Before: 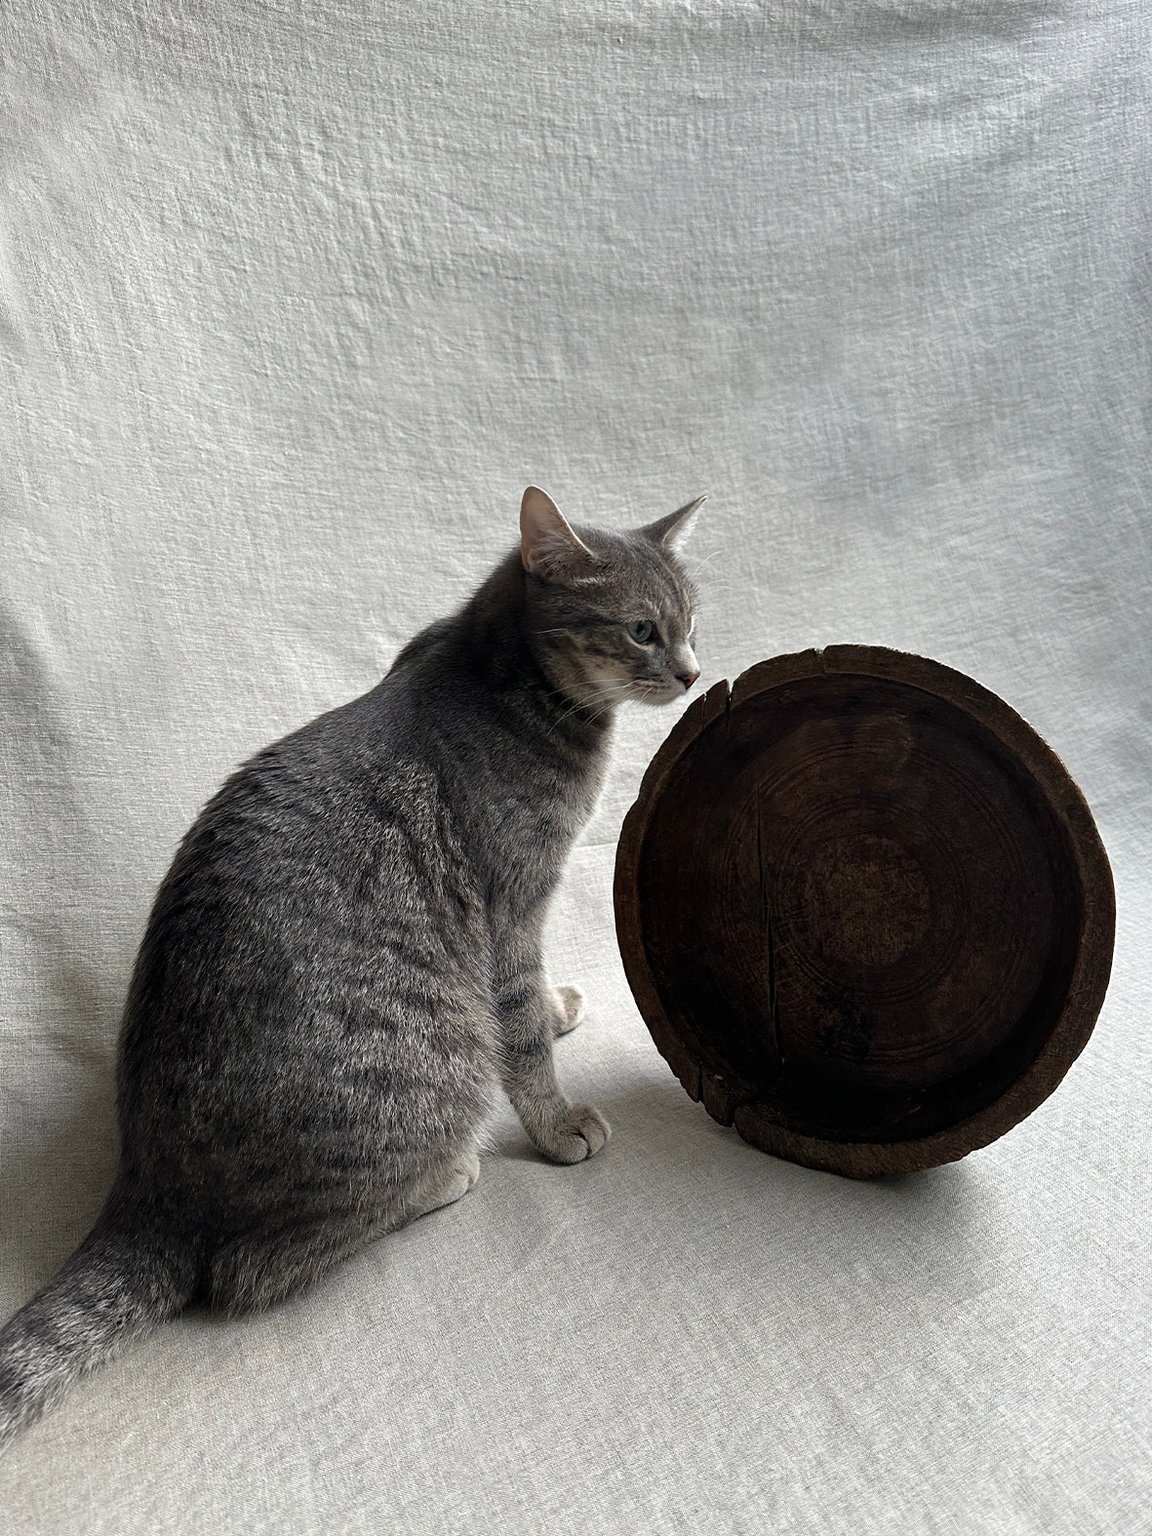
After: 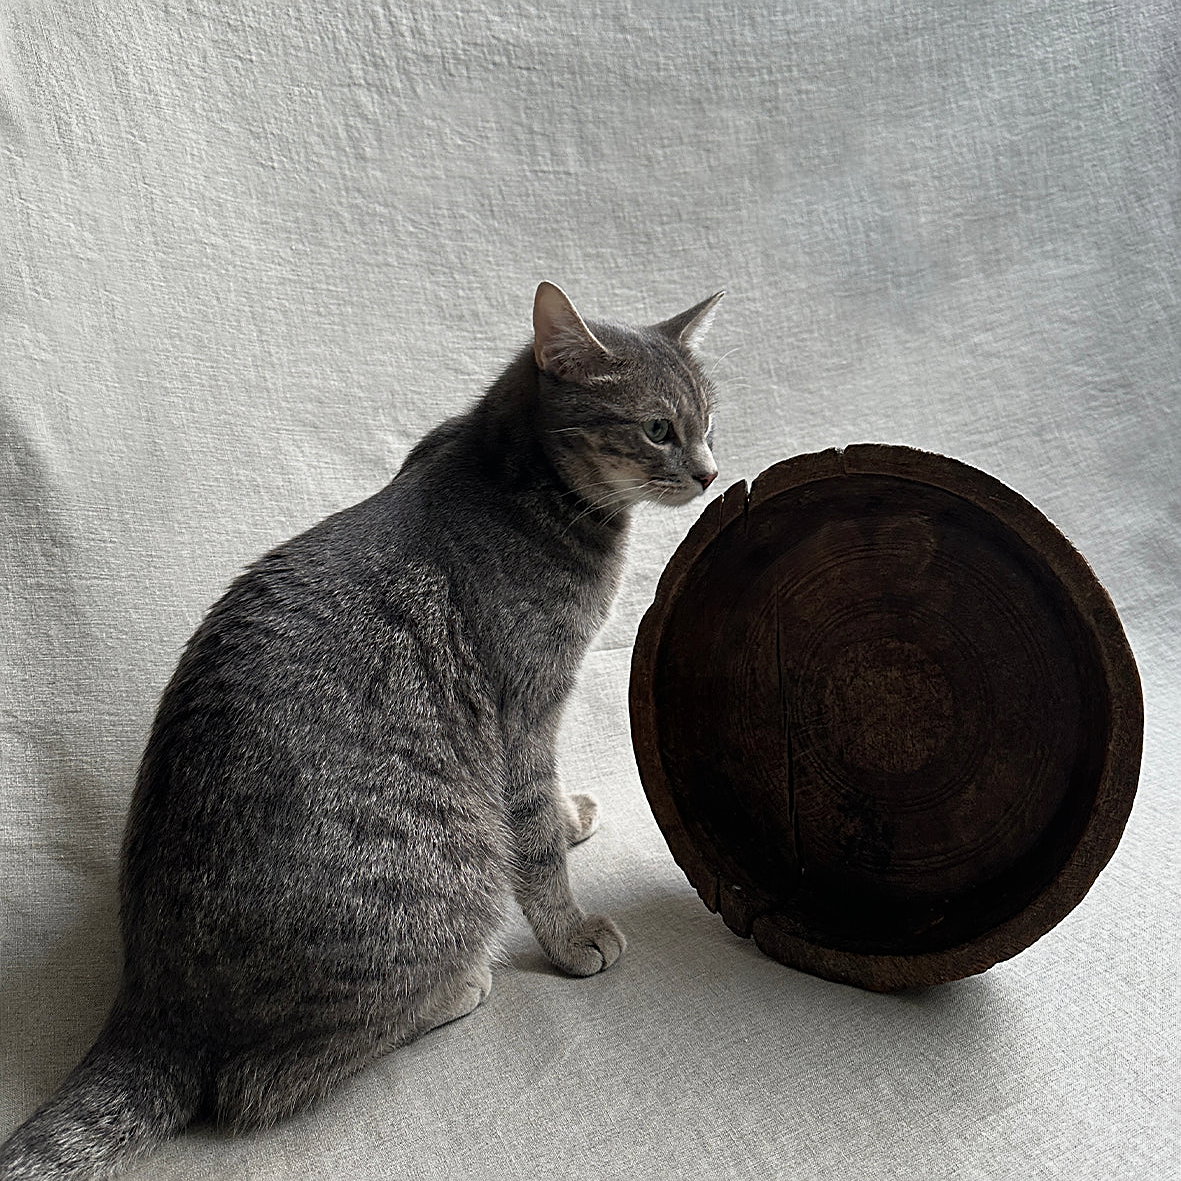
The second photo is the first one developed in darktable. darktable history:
sharpen: on, module defaults
exposure: exposure -0.242 EV, compensate highlight preservation false
shadows and highlights: shadows 0, highlights 40
crop: top 13.819%, bottom 11.169%
